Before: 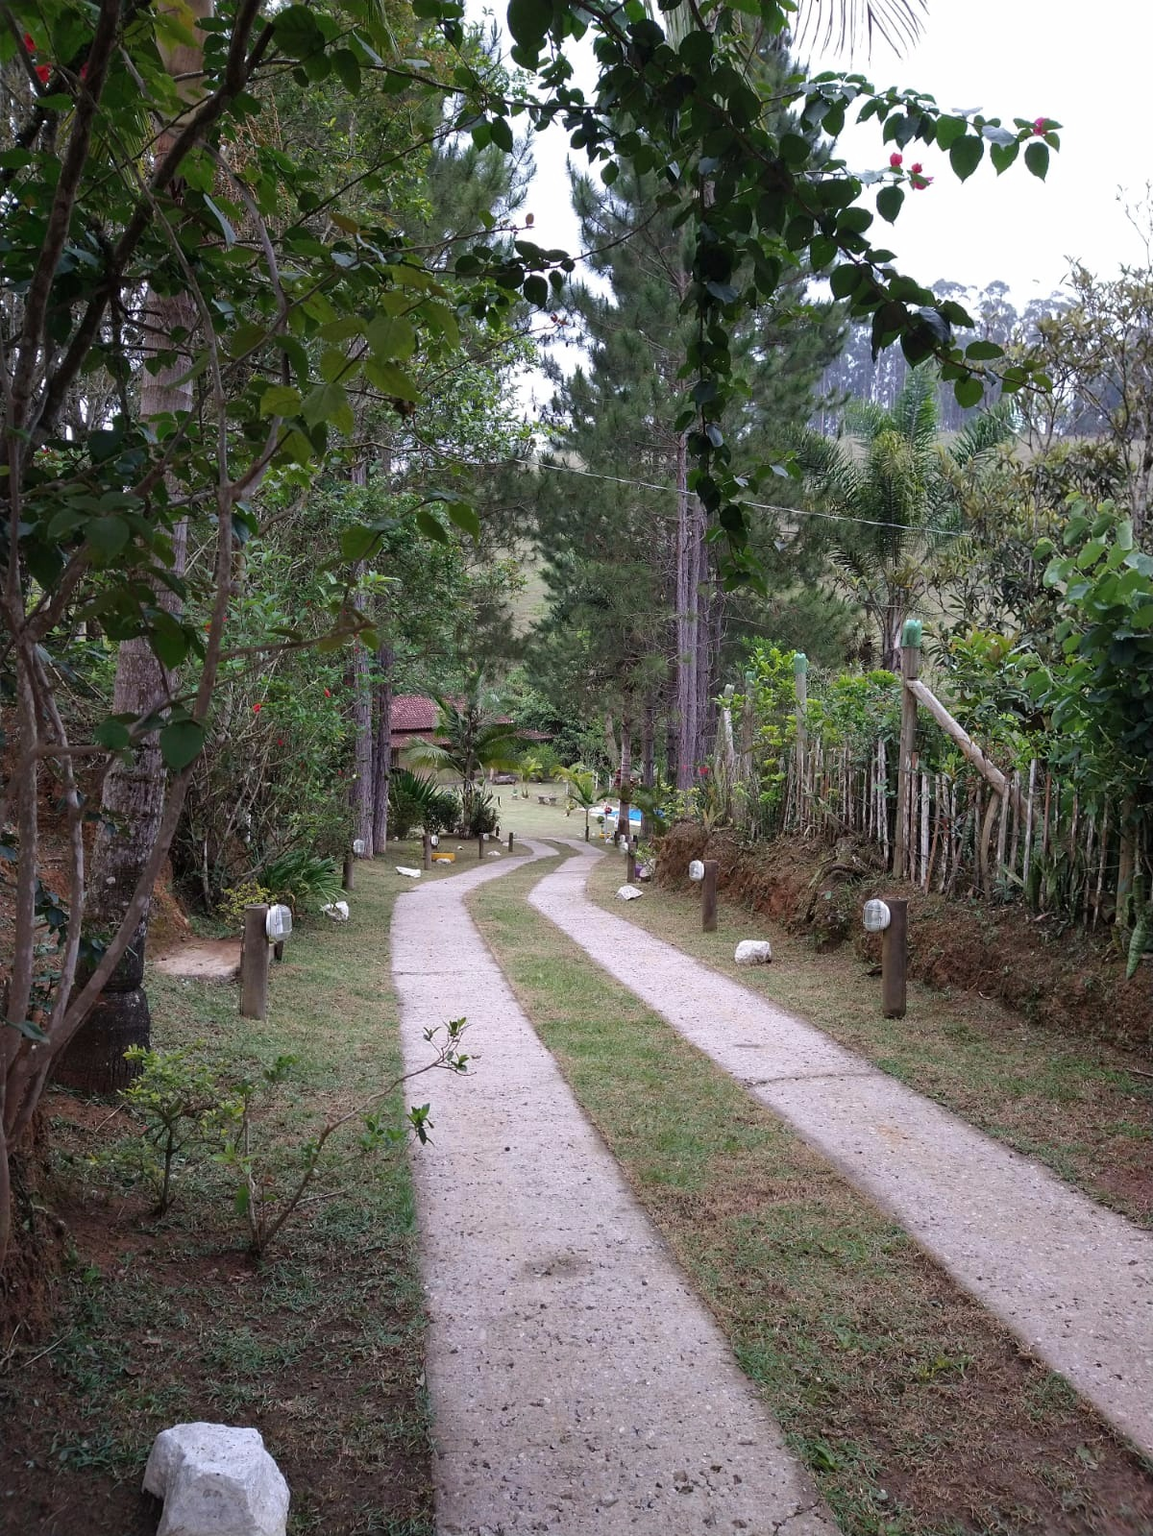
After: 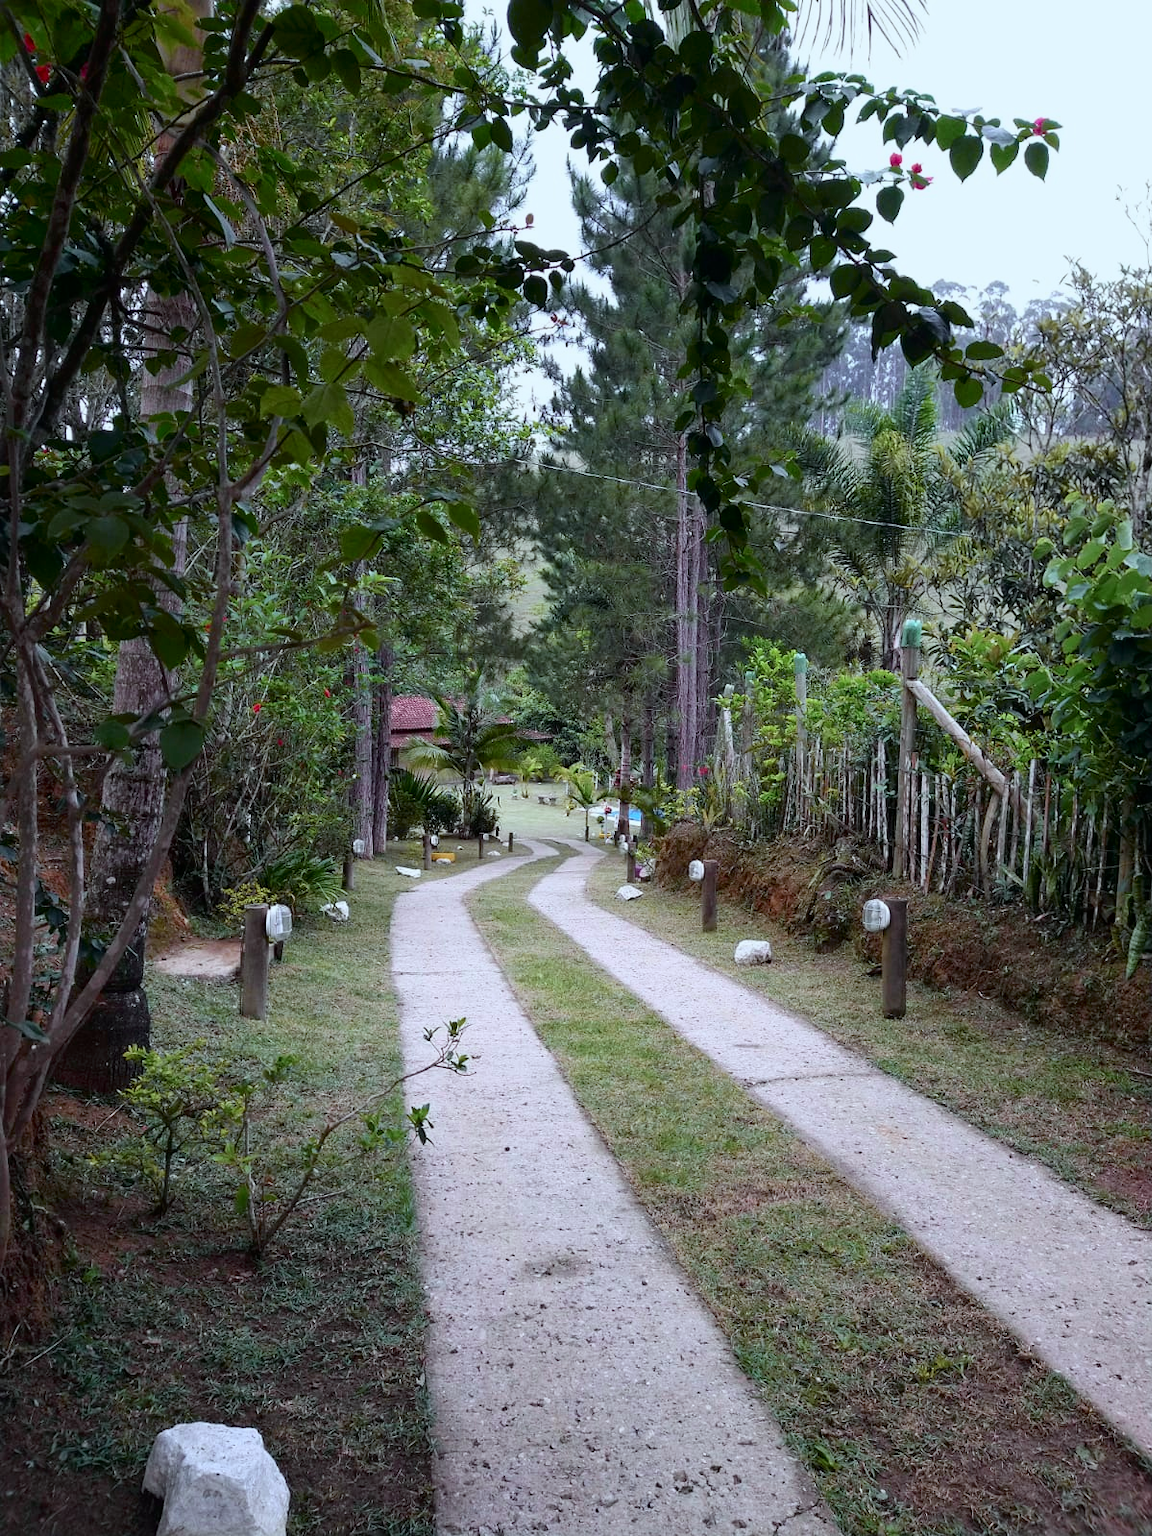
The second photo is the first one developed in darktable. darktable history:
tone curve: curves: ch0 [(0, 0) (0.058, 0.027) (0.214, 0.183) (0.304, 0.288) (0.522, 0.549) (0.658, 0.7) (0.741, 0.775) (0.844, 0.866) (0.986, 0.957)]; ch1 [(0, 0) (0.172, 0.123) (0.312, 0.296) (0.437, 0.429) (0.471, 0.469) (0.502, 0.5) (0.513, 0.515) (0.572, 0.603) (0.617, 0.653) (0.68, 0.724) (0.889, 0.924) (1, 1)]; ch2 [(0, 0) (0.411, 0.424) (0.489, 0.49) (0.502, 0.5) (0.517, 0.519) (0.549, 0.578) (0.604, 0.628) (0.693, 0.686) (1, 1)], color space Lab, independent channels, preserve colors none
white balance: red 0.925, blue 1.046
